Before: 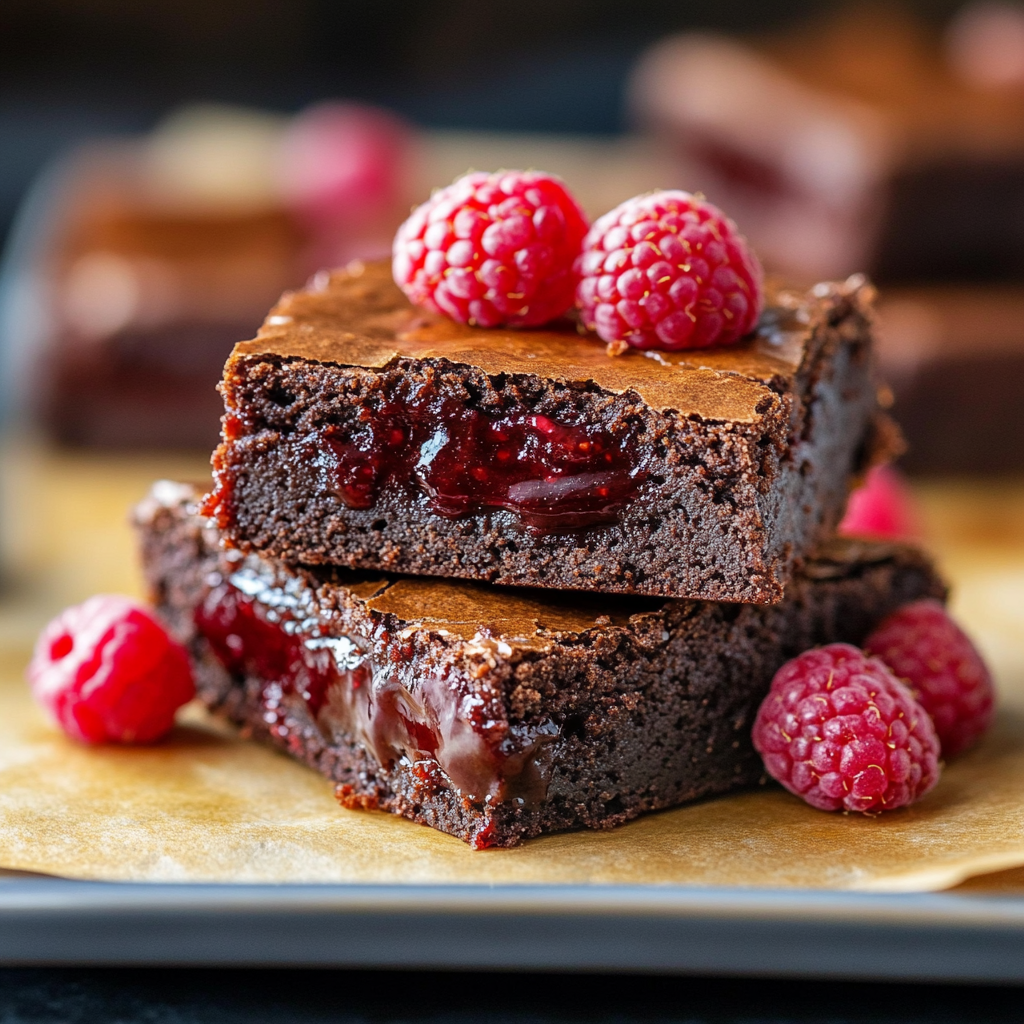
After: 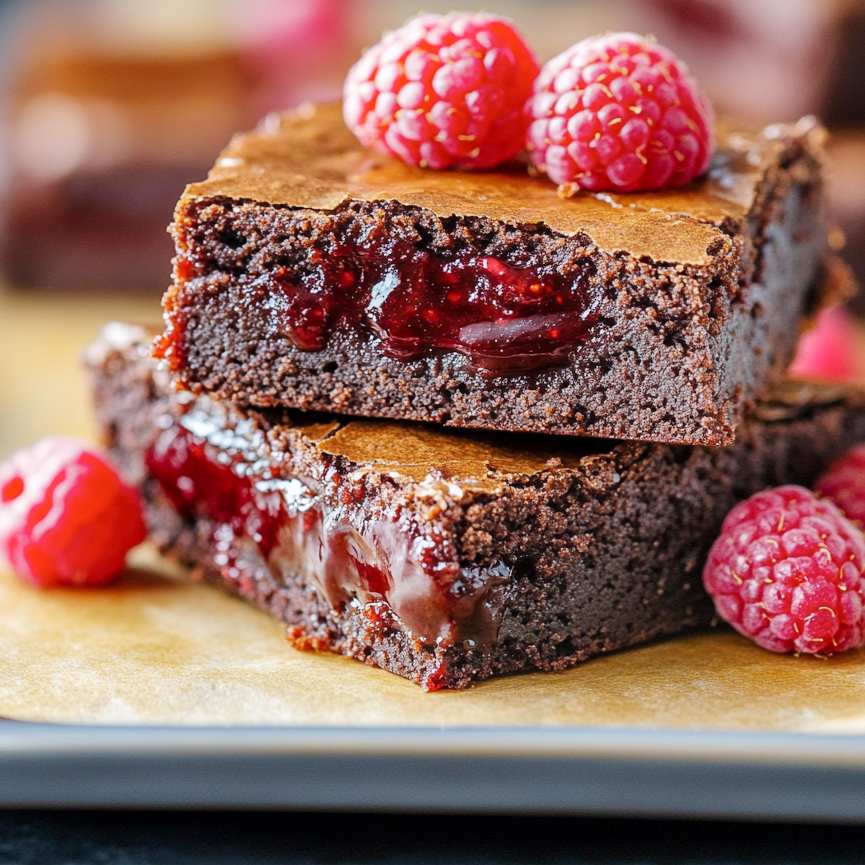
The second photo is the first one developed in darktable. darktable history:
base curve: curves: ch0 [(0, 0) (0.158, 0.273) (0.879, 0.895) (1, 1)], preserve colors none
crop and rotate: left 4.842%, top 15.51%, right 10.668%
